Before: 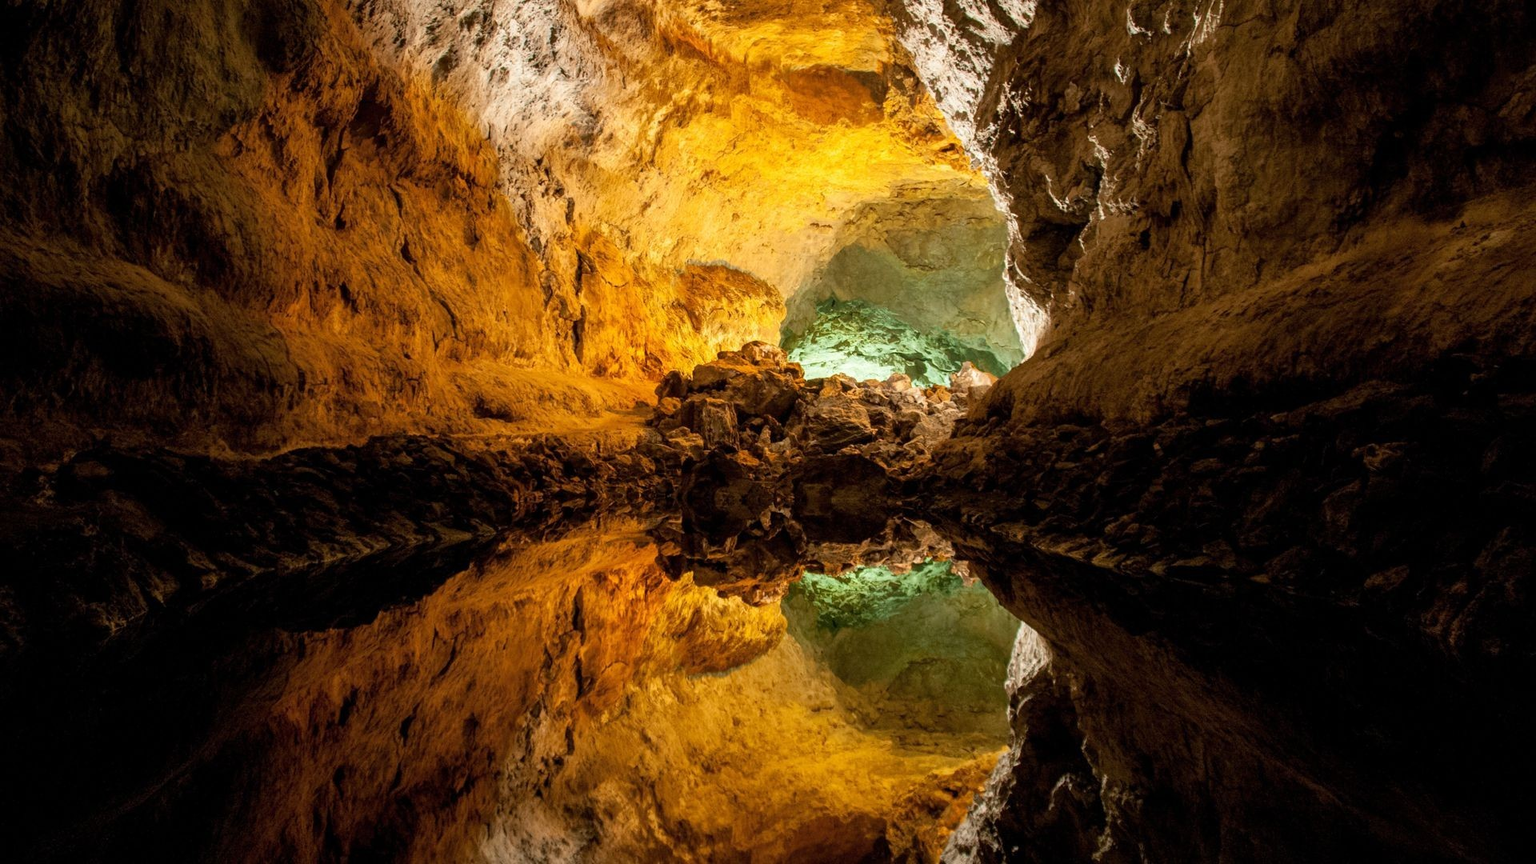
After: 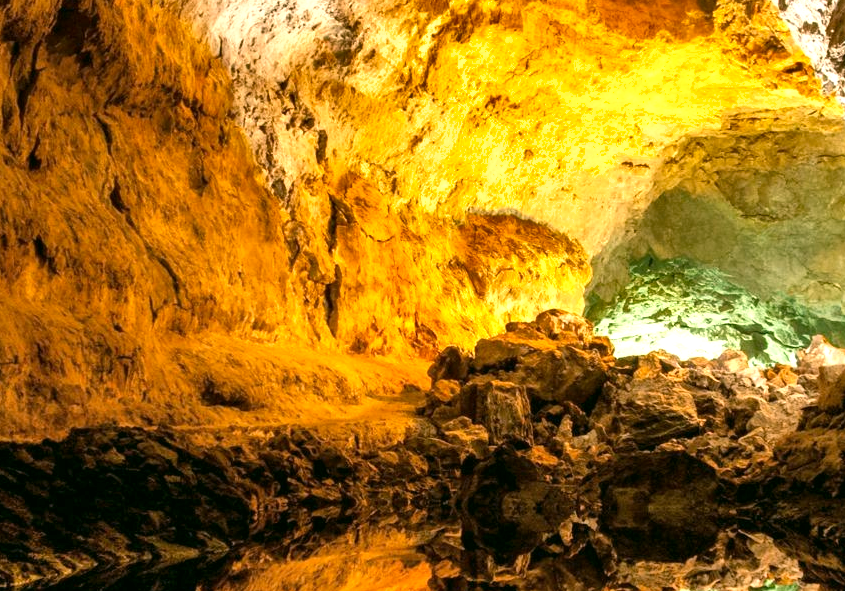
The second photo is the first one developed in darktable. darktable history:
shadows and highlights: soften with gaussian
tone equalizer: on, module defaults
crop: left 20.375%, top 10.914%, right 35.597%, bottom 34.33%
exposure: exposure 0.665 EV, compensate exposure bias true, compensate highlight preservation false
color correction: highlights a* 4.15, highlights b* 4.92, shadows a* -7.07, shadows b* 4.66
